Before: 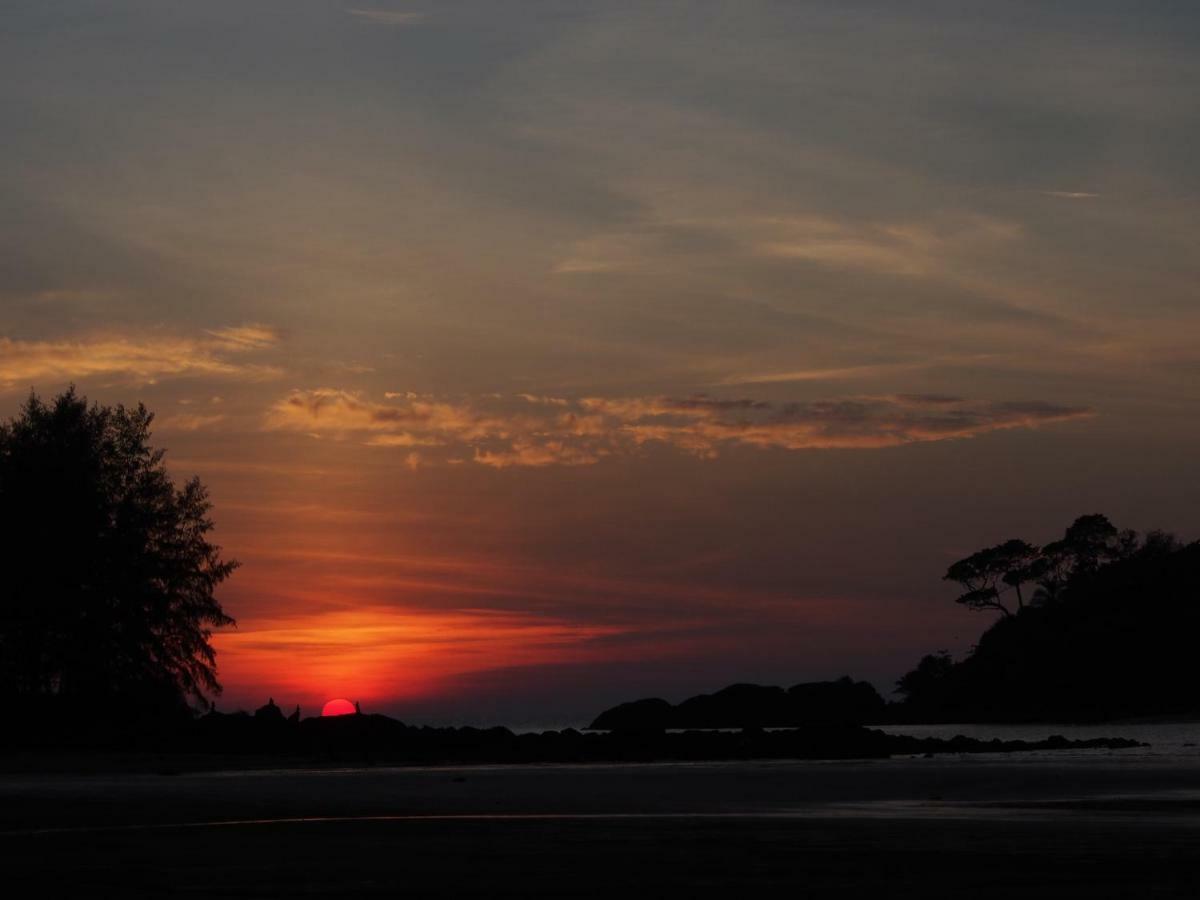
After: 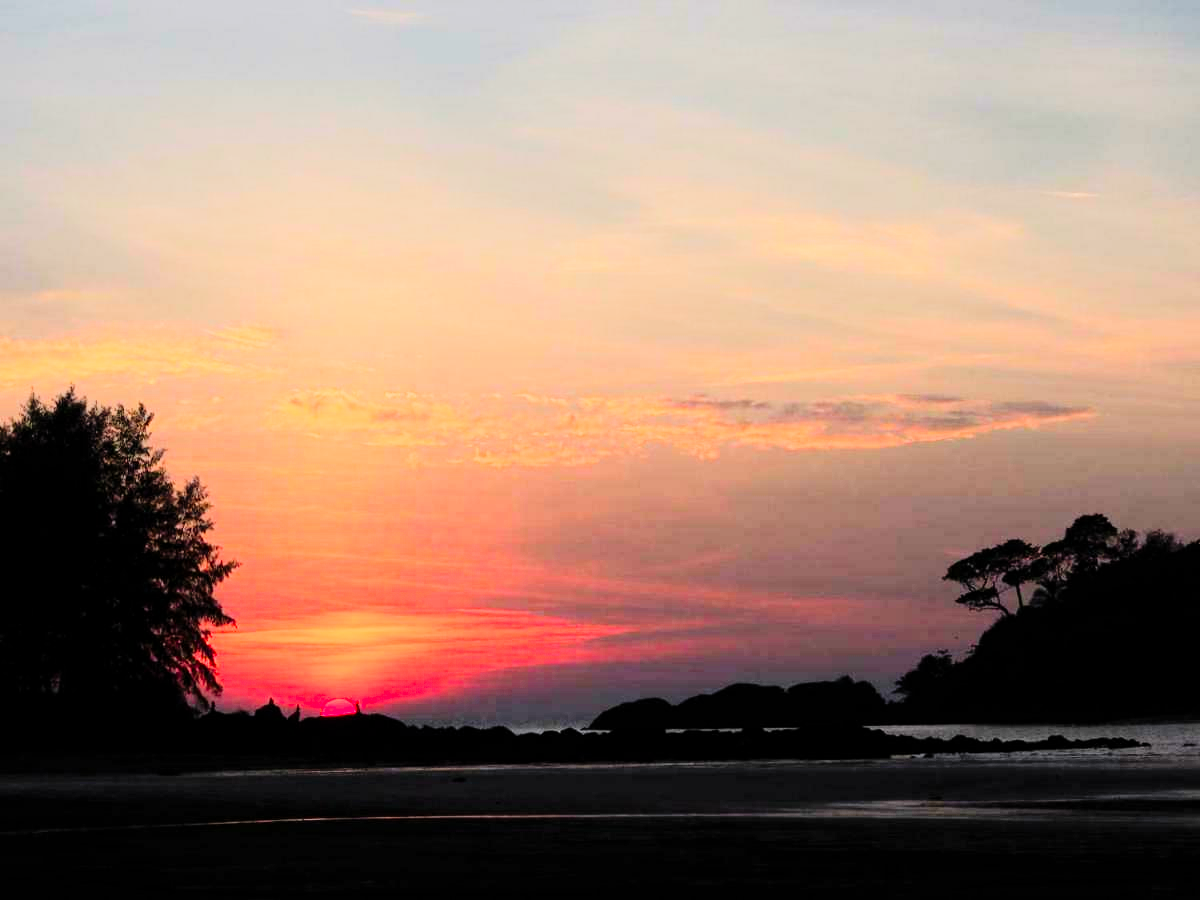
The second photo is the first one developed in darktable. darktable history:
tone curve: curves: ch0 [(0, 0) (0.417, 0.851) (1, 1)], color space Lab, linked channels, preserve colors none
filmic rgb: middle gray luminance 4.05%, black relative exposure -13.08 EV, white relative exposure 5.01 EV, target black luminance 0%, hardness 5.17, latitude 59.65%, contrast 0.764, highlights saturation mix 5.22%, shadows ↔ highlights balance 25.52%
contrast brightness saturation: contrast 0.074
